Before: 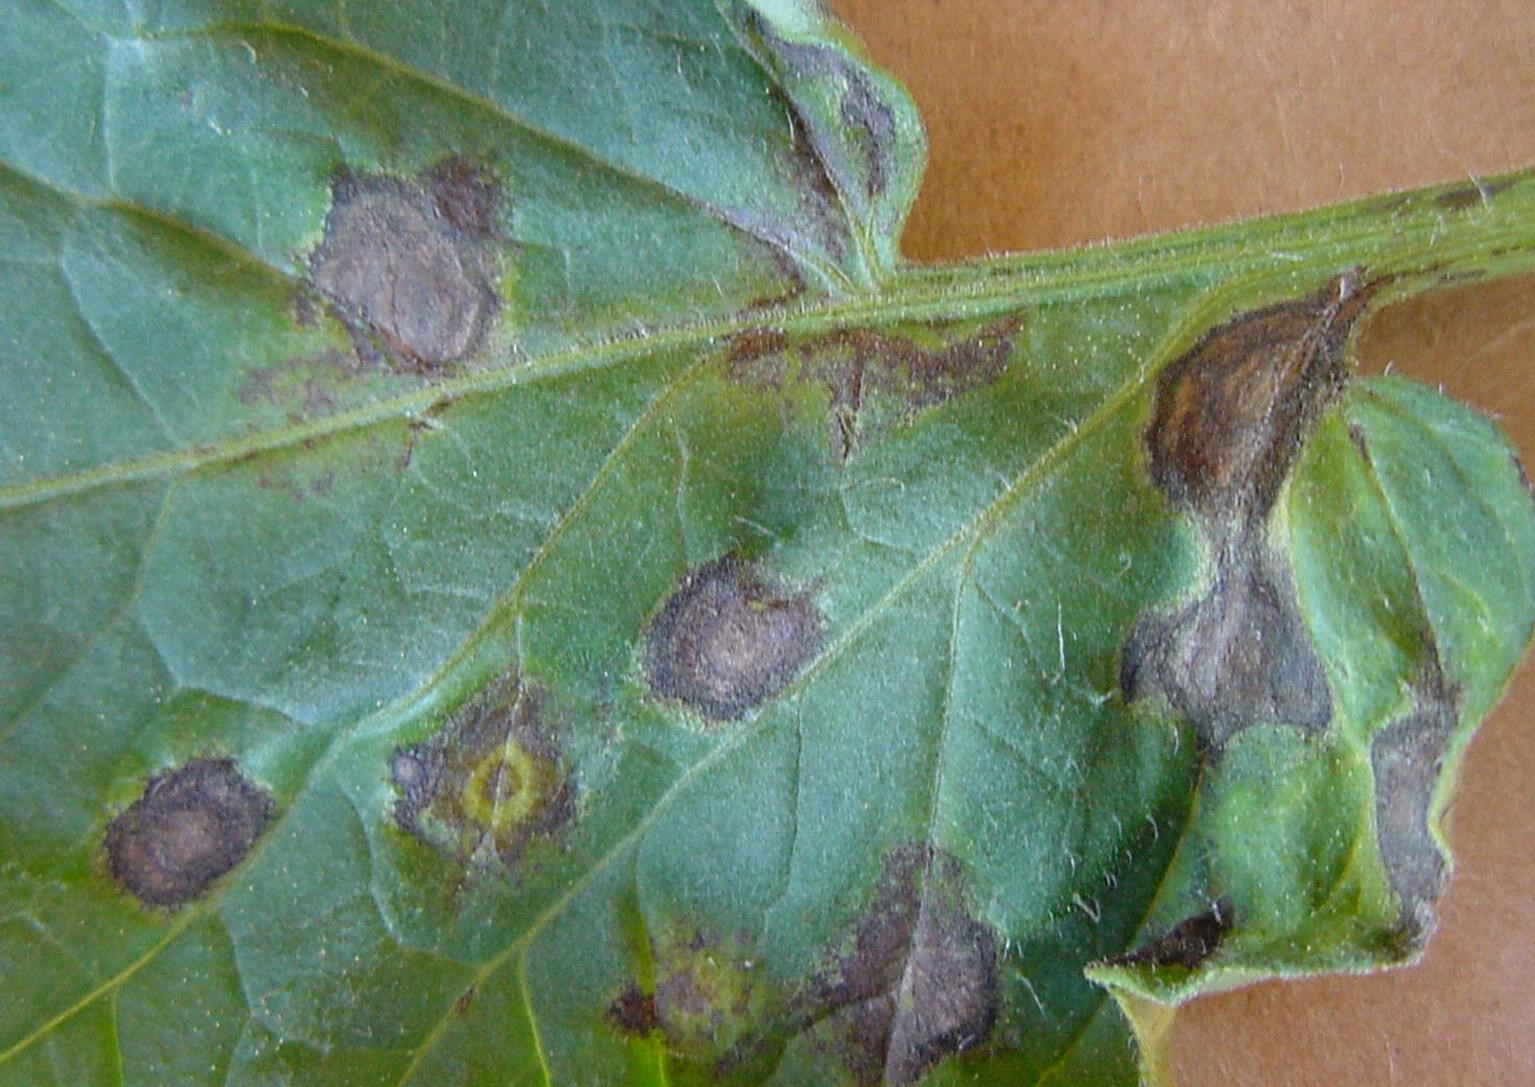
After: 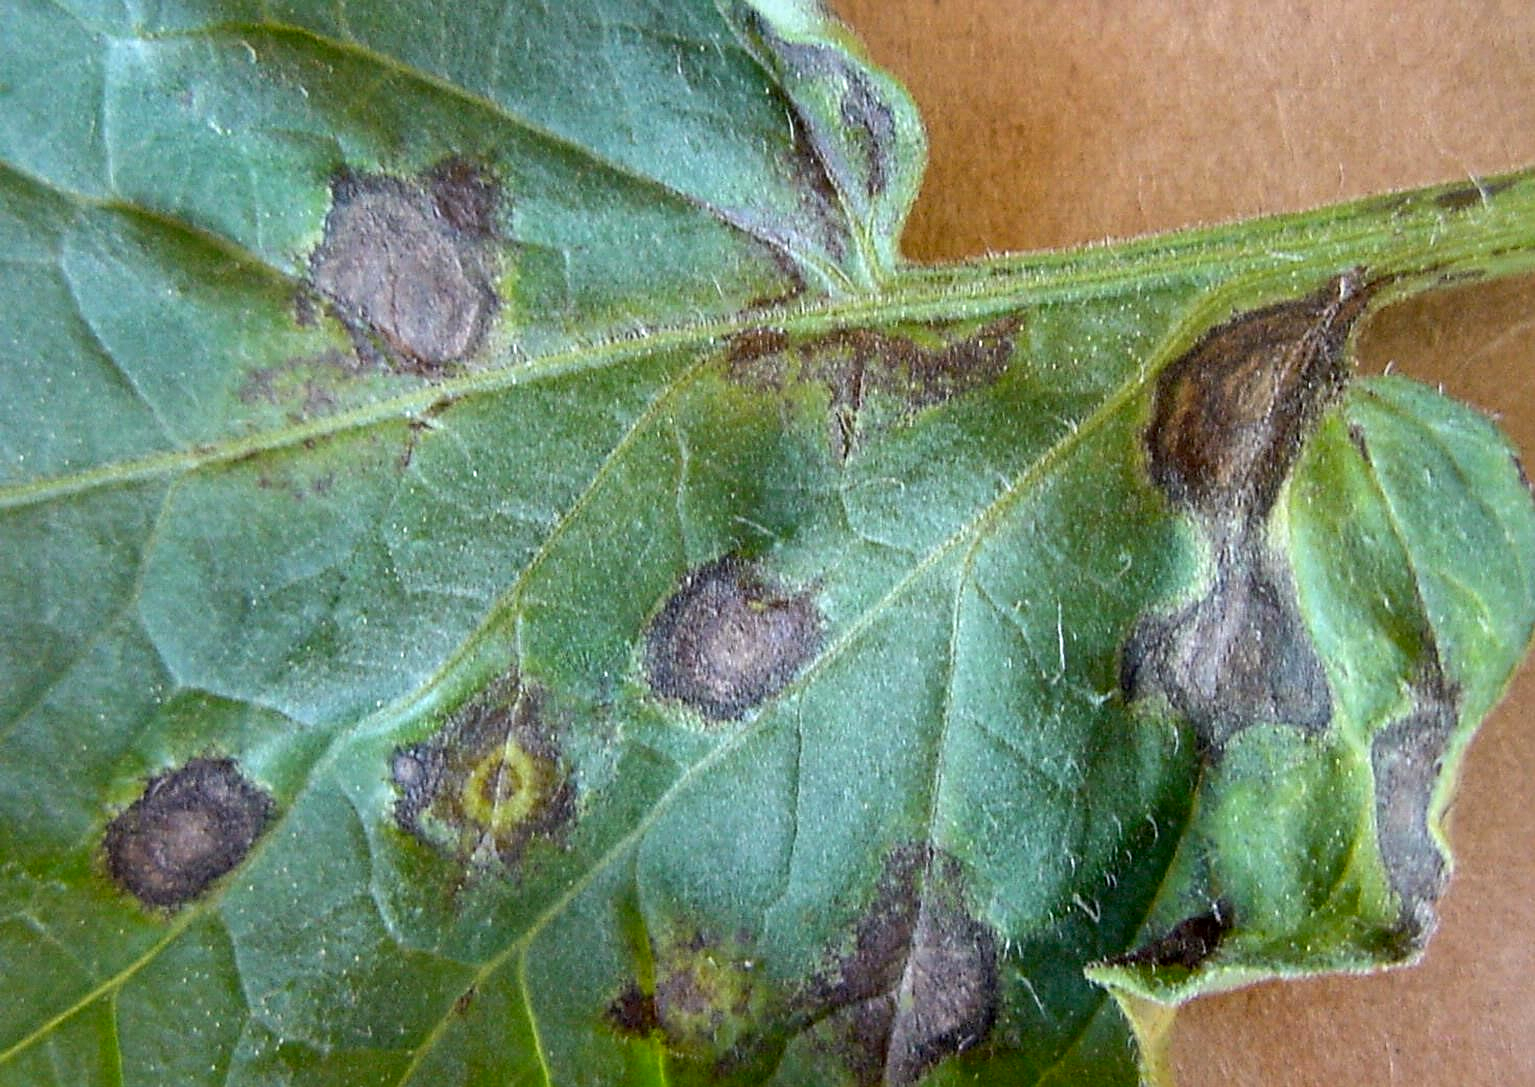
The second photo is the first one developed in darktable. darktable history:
tone equalizer: -8 EV -0.417 EV, -7 EV -0.389 EV, -6 EV -0.333 EV, -5 EV -0.222 EV, -3 EV 0.222 EV, -2 EV 0.333 EV, -1 EV 0.389 EV, +0 EV 0.417 EV, edges refinement/feathering 500, mask exposure compensation -1.57 EV, preserve details no
local contrast: mode bilateral grid, contrast 20, coarseness 50, detail 120%, midtone range 0.2
exposure: black level correction 0.009, compensate highlight preservation false
sharpen: radius 1.458, amount 0.398, threshold 1.271
